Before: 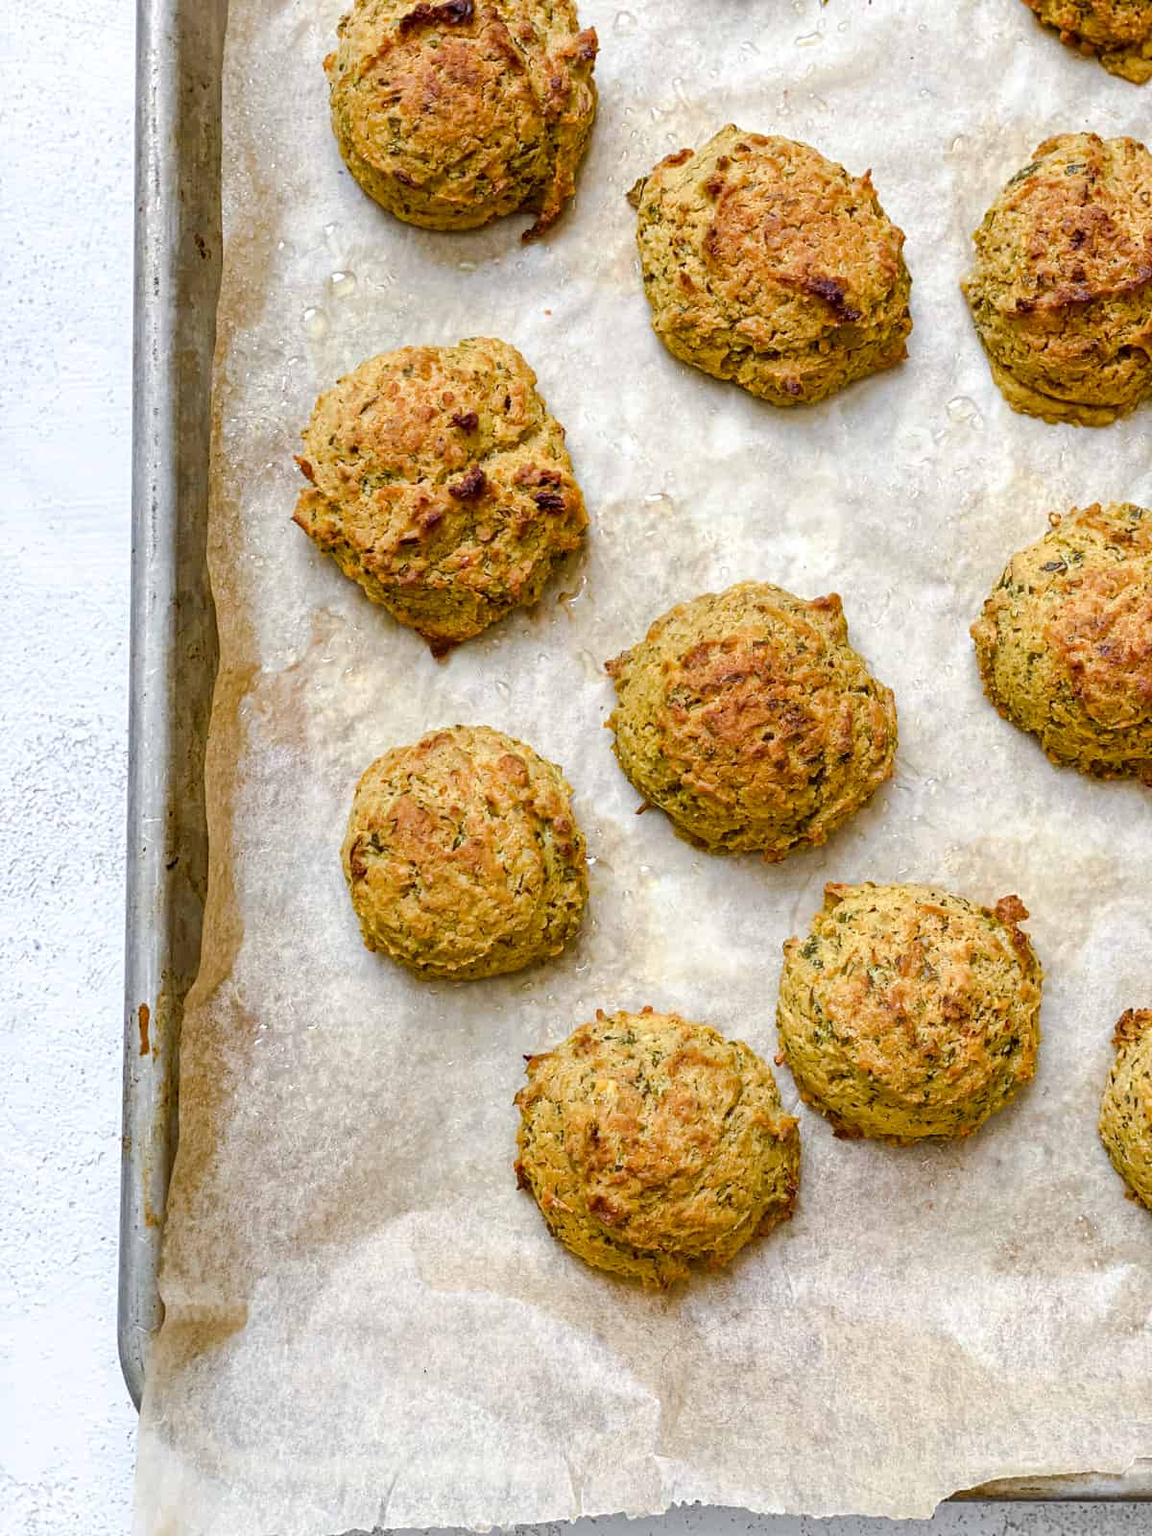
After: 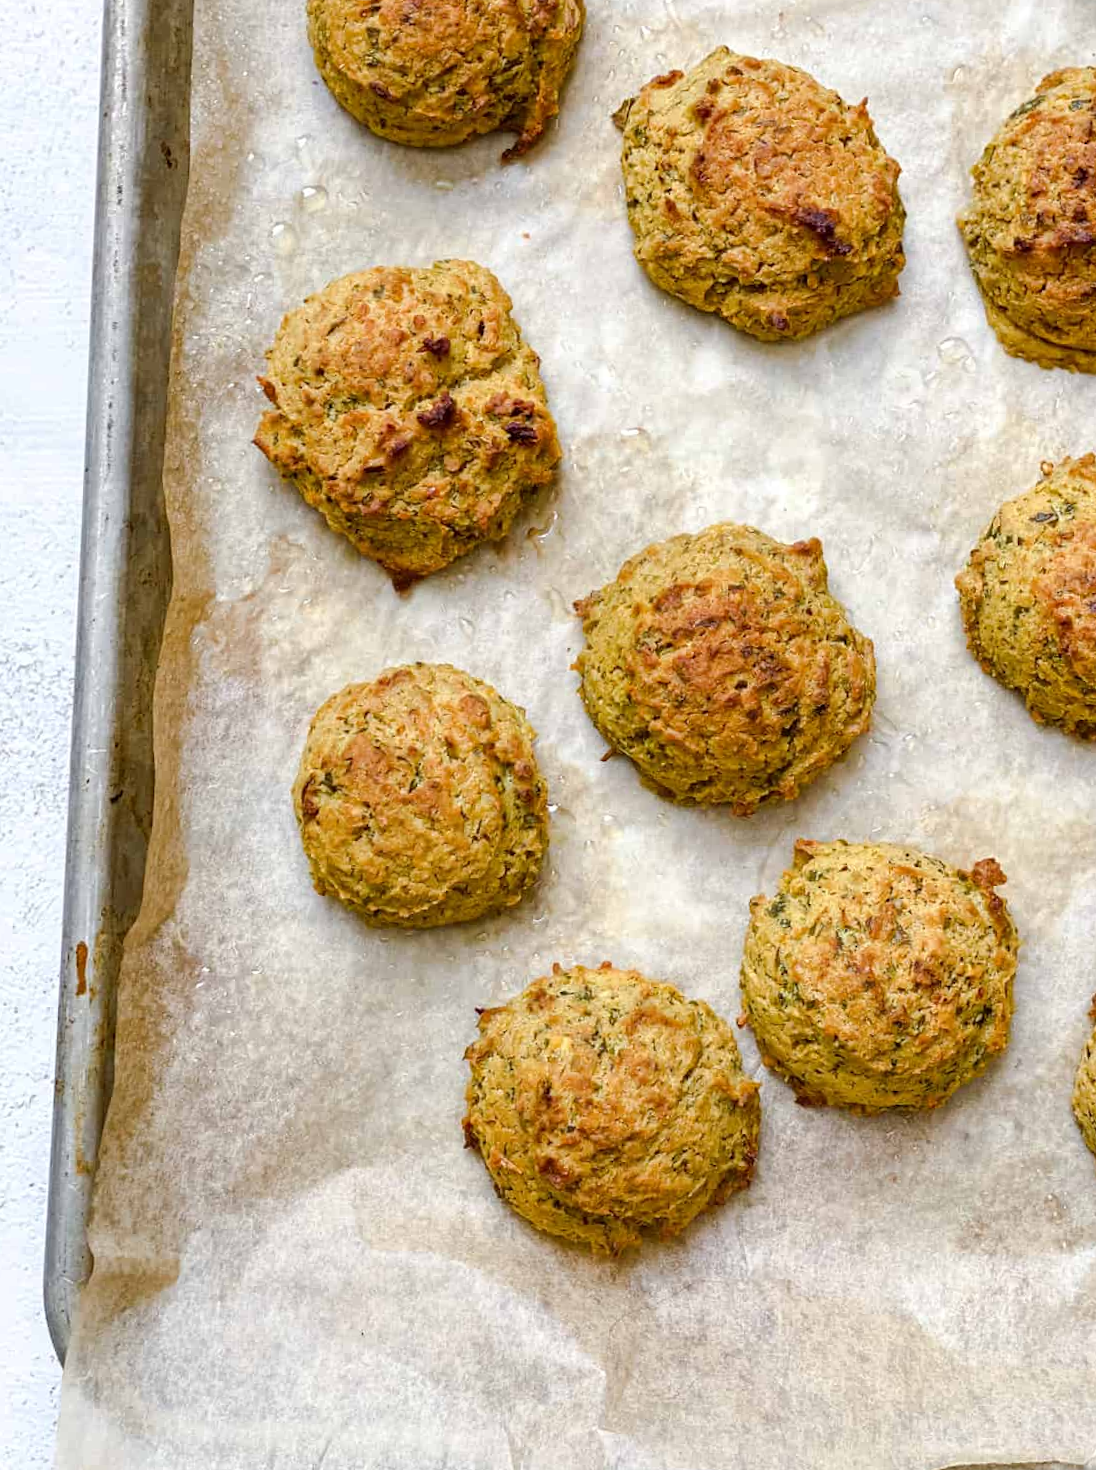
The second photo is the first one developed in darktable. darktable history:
crop and rotate: angle -1.87°, left 3.107%, top 3.654%, right 1.555%, bottom 0.474%
